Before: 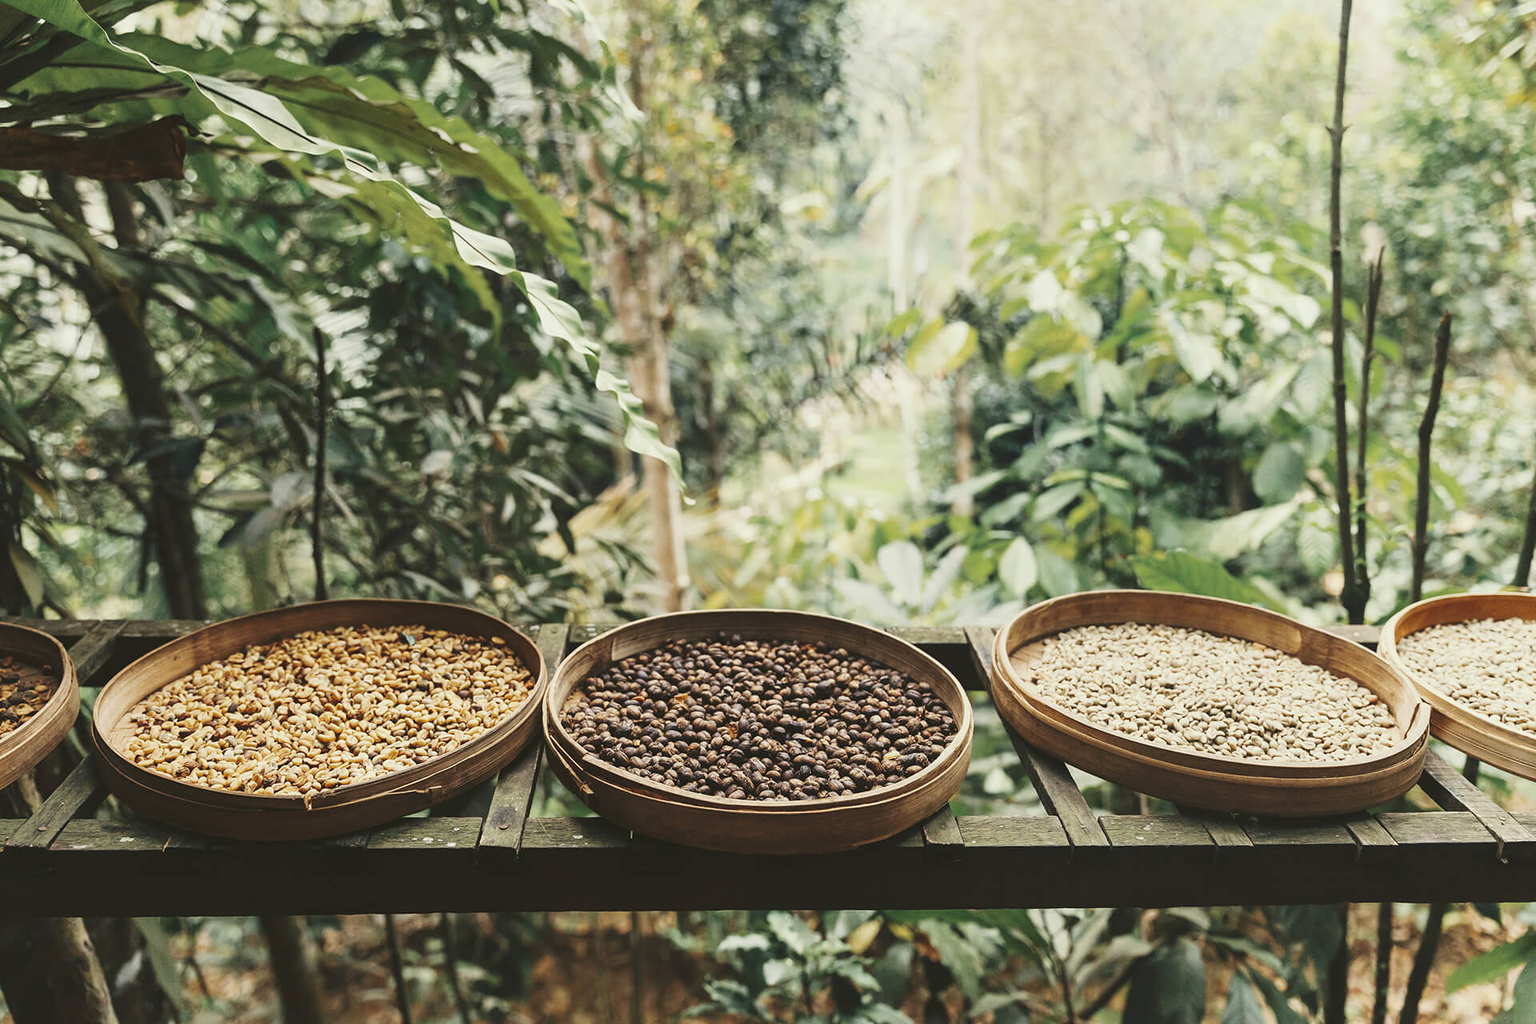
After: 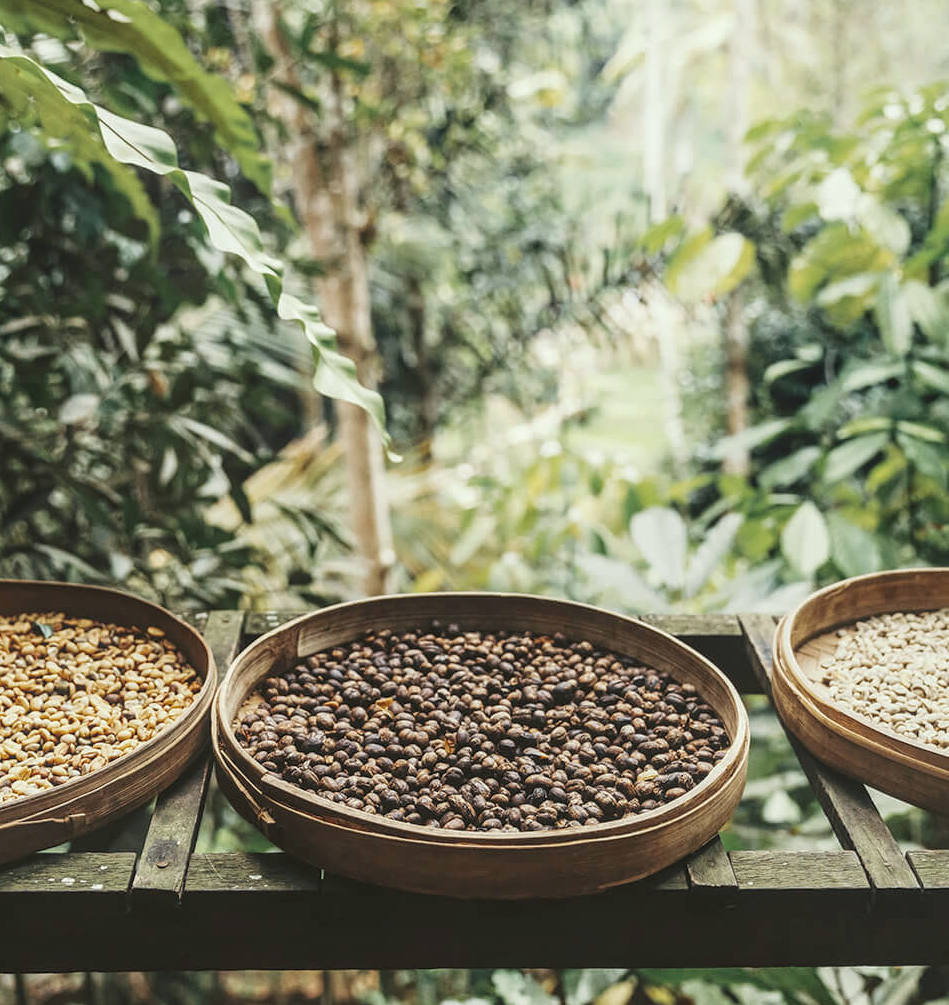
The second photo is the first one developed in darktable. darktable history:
crop and rotate: angle 0.02°, left 24.353%, top 13.219%, right 26.156%, bottom 8.224%
bloom: size 15%, threshold 97%, strength 7%
white balance: red 0.982, blue 1.018
local contrast: on, module defaults
